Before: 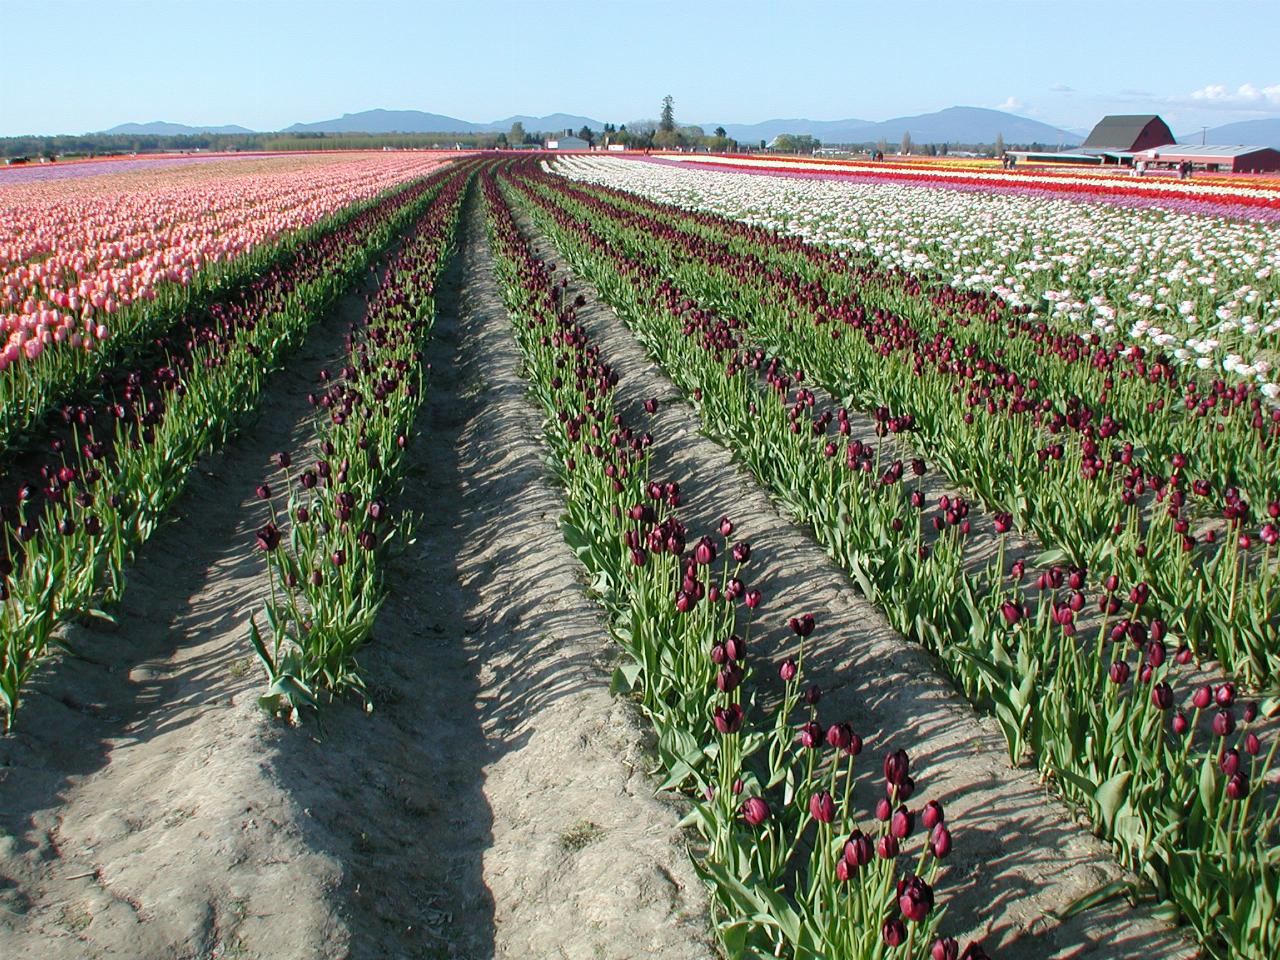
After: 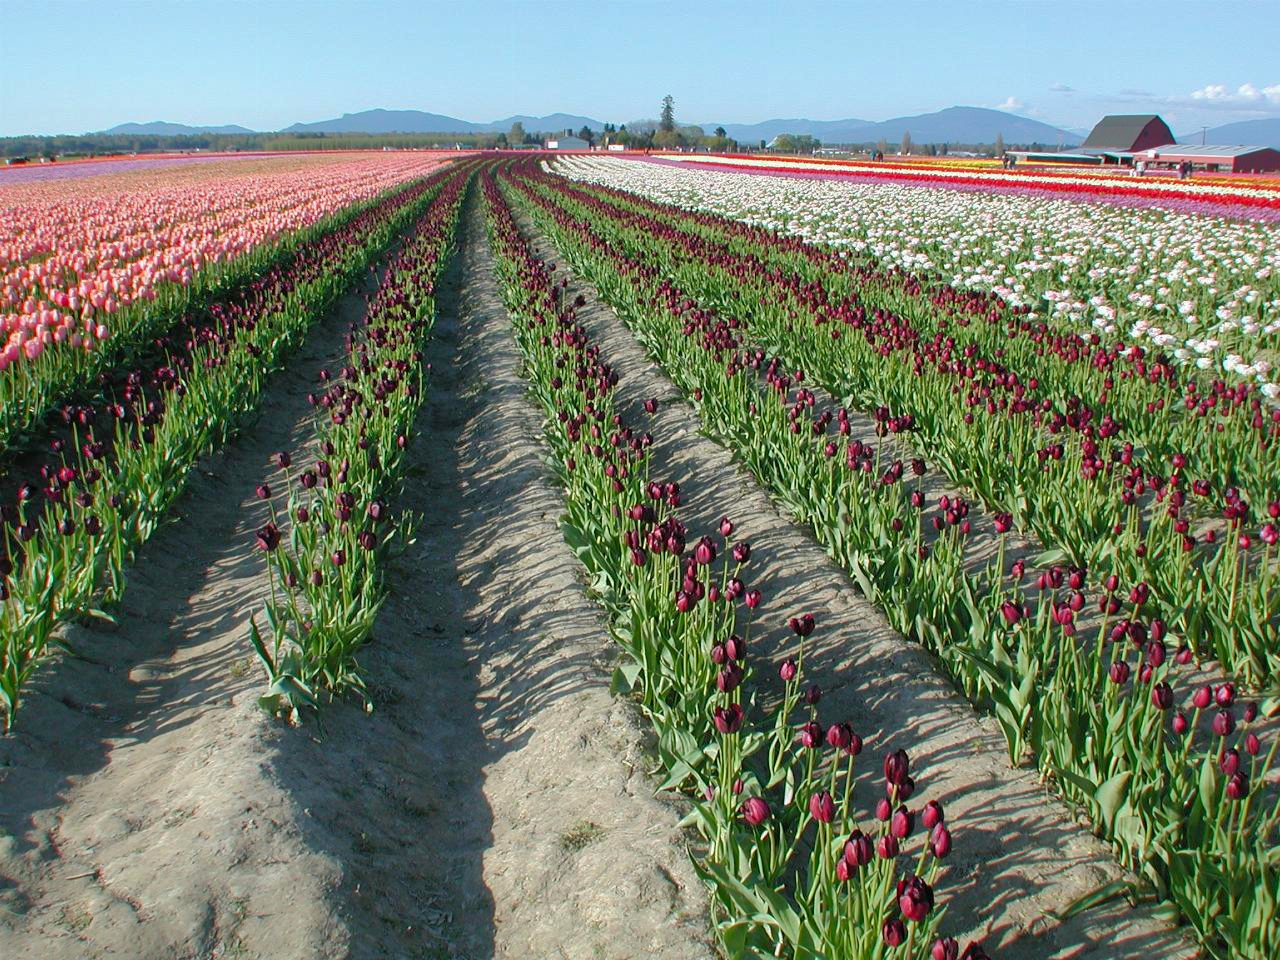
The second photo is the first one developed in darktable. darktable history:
contrast brightness saturation: contrast 0.037, saturation 0.073
shadows and highlights: on, module defaults
